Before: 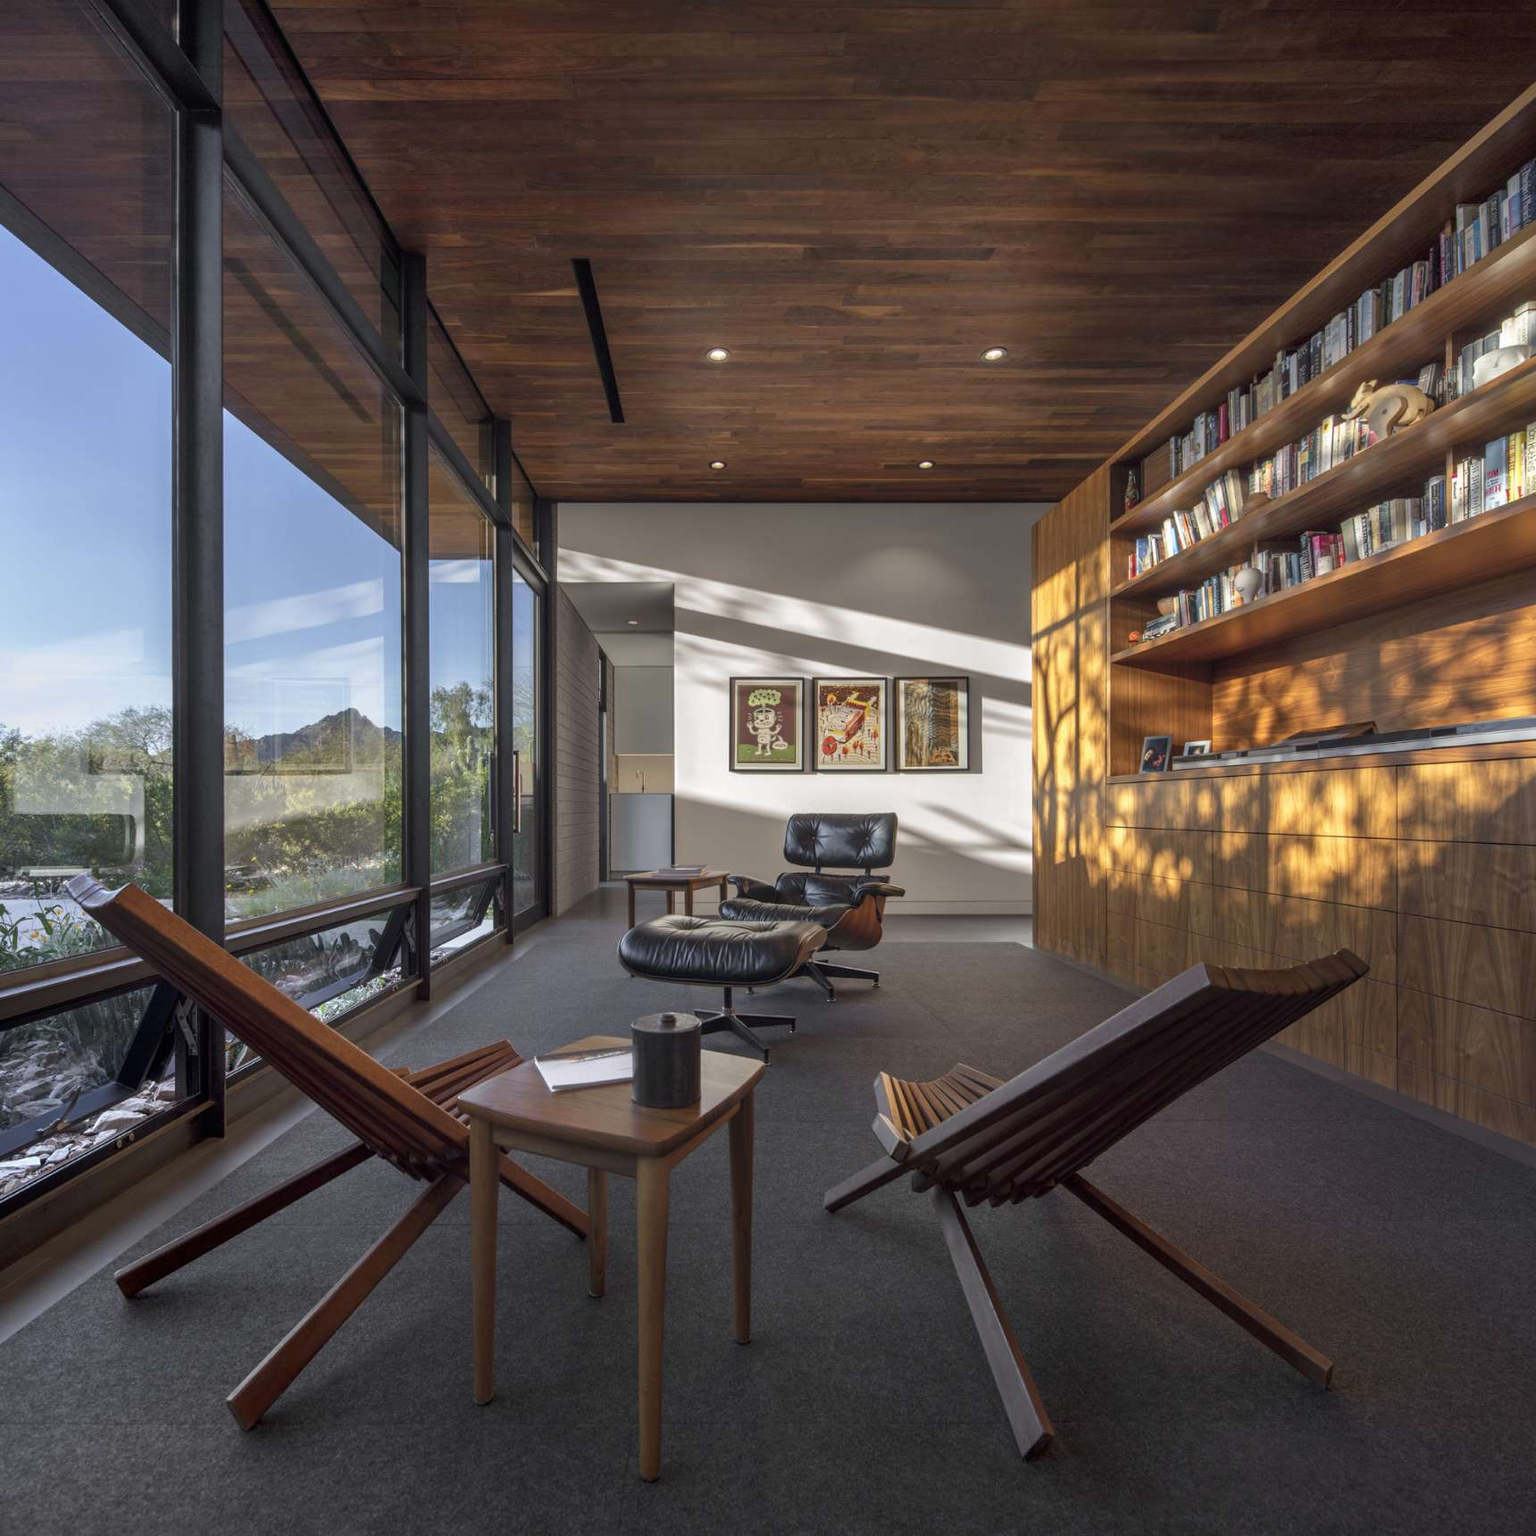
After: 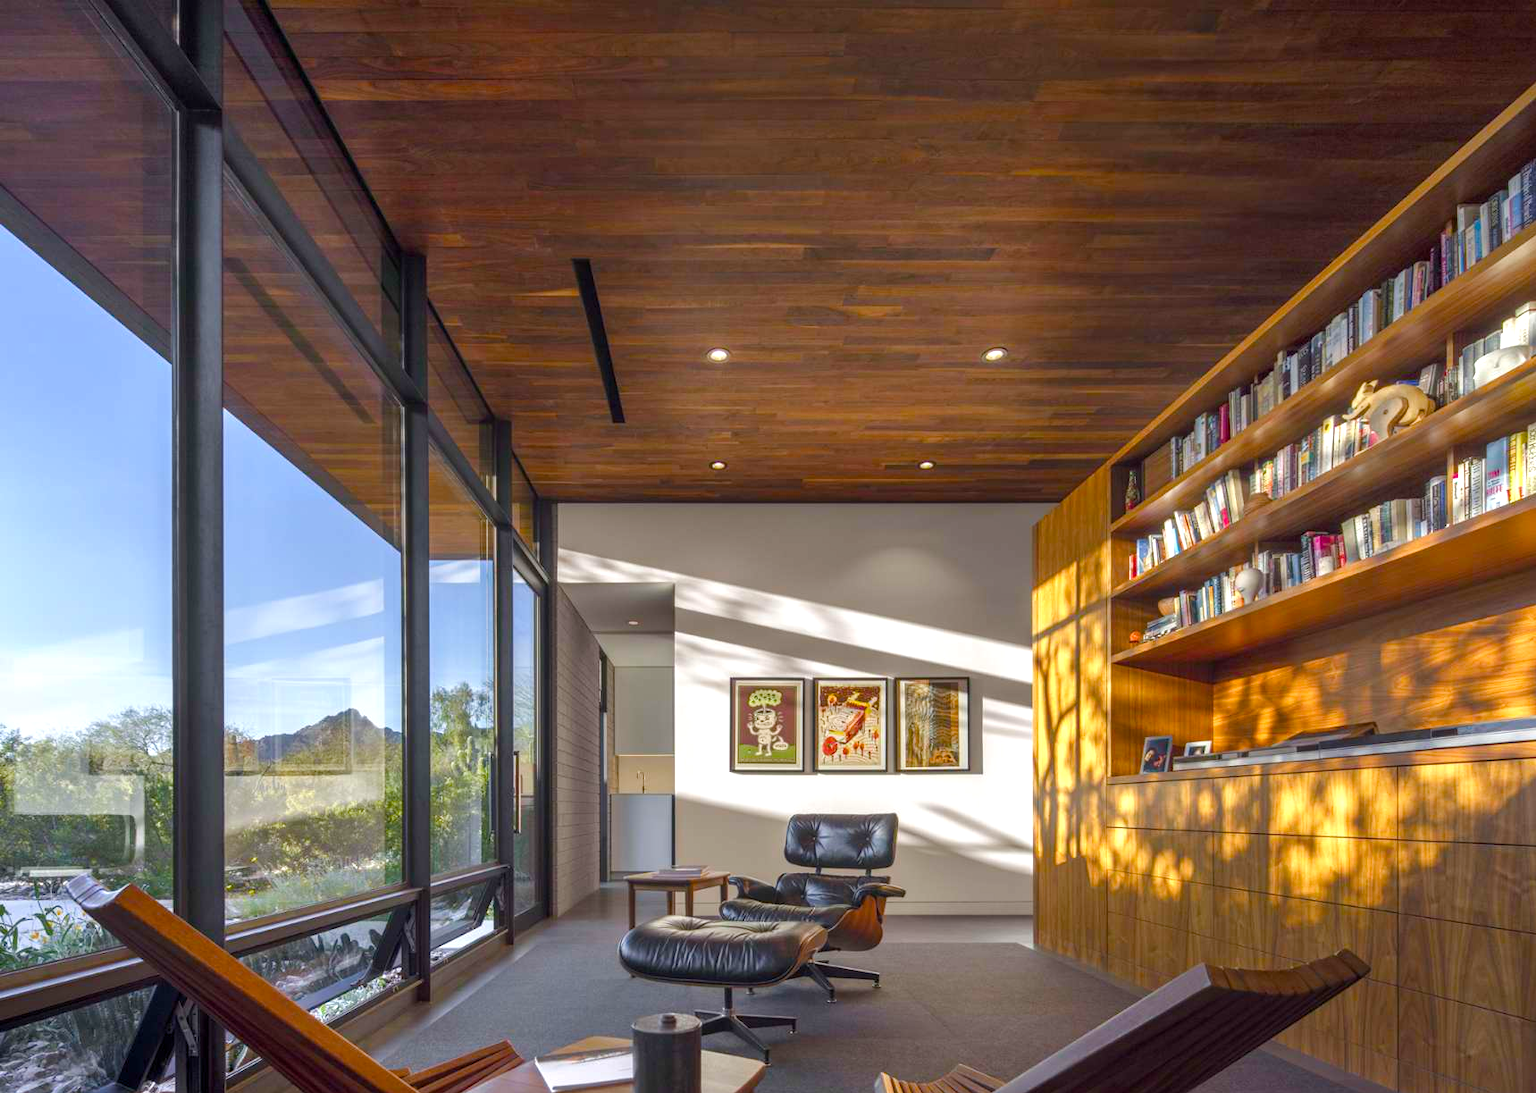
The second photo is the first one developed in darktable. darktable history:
color balance rgb: perceptual saturation grading › global saturation 23.742%, perceptual saturation grading › highlights -24.123%, perceptual saturation grading › mid-tones 23.892%, perceptual saturation grading › shadows 38.848%, perceptual brilliance grading › global brilliance 10.07%, perceptual brilliance grading › shadows 15.644%, global vibrance 20%
crop: right 0%, bottom 28.819%
